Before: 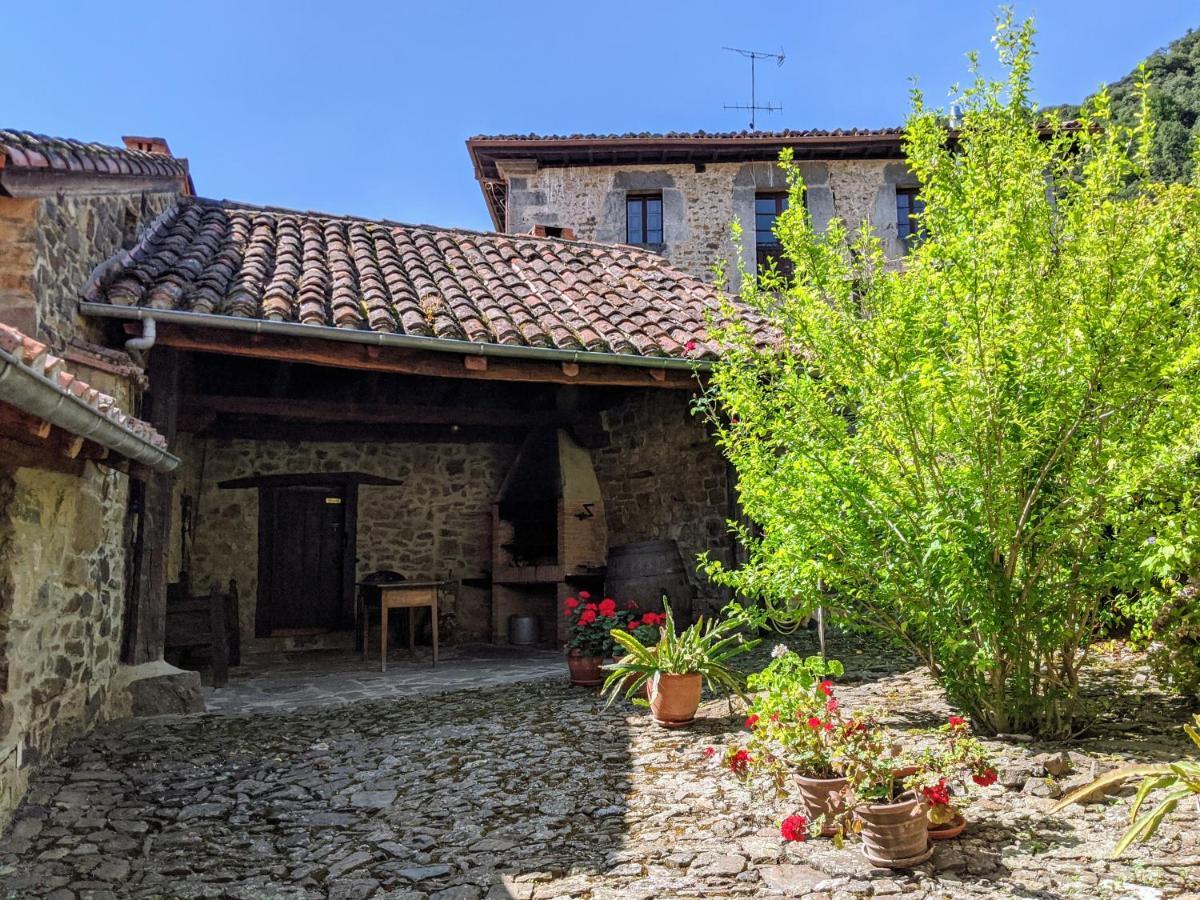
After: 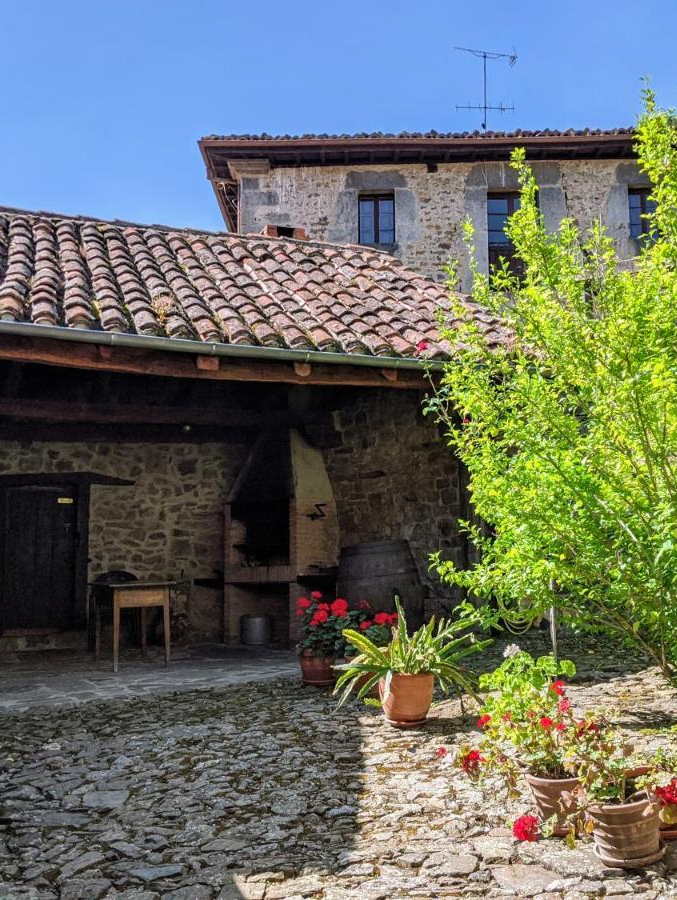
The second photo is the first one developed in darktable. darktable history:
crop and rotate: left 22.359%, right 21.196%
shadows and highlights: radius 264.91, soften with gaussian
